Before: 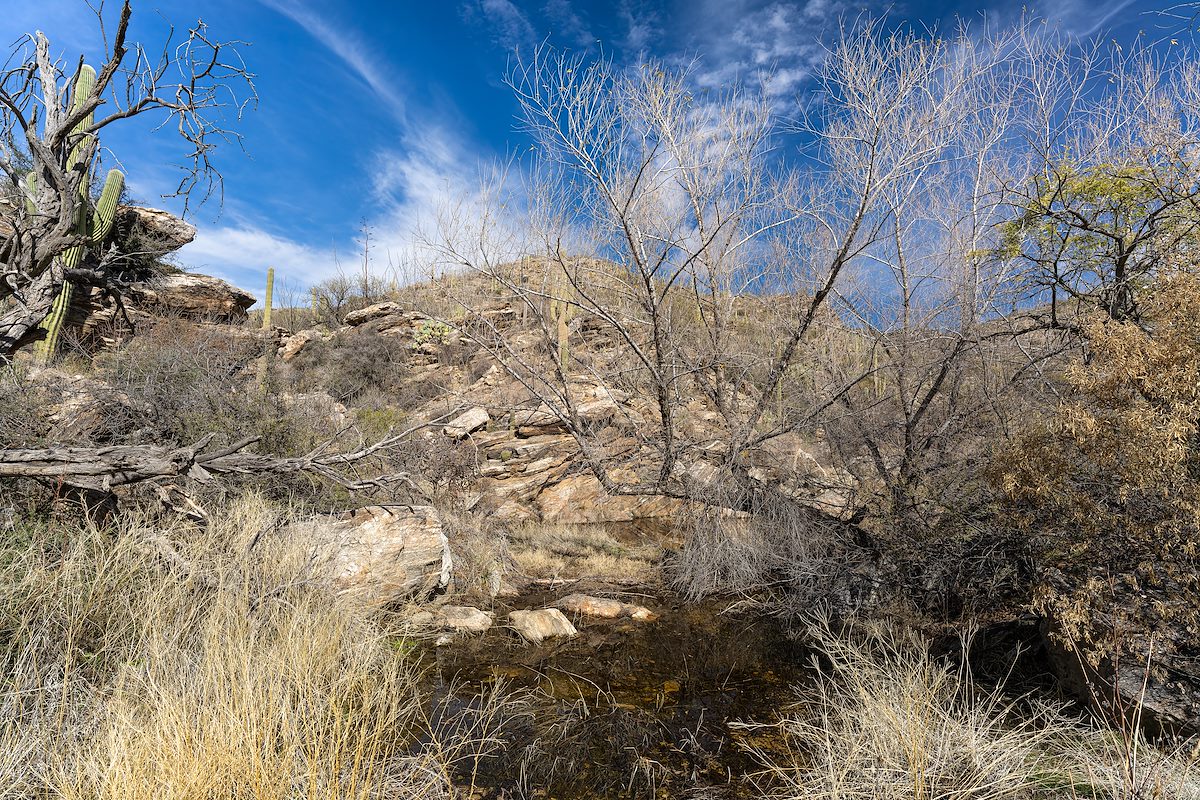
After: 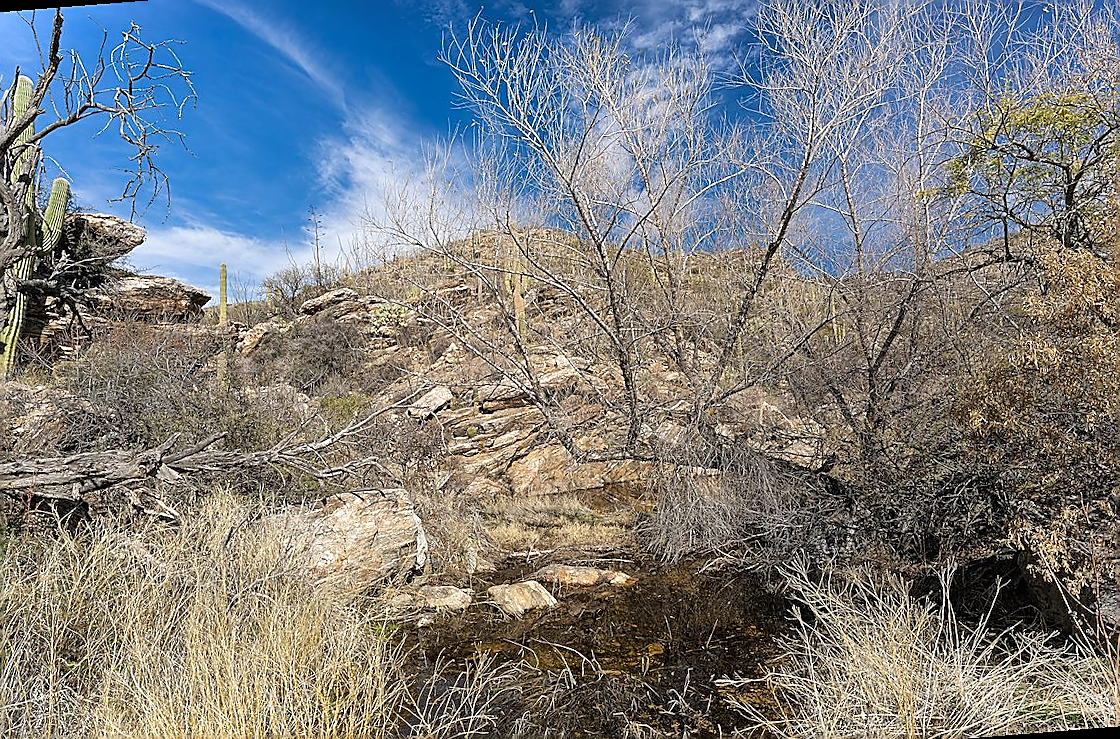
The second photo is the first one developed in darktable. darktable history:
shadows and highlights: shadows 60, soften with gaussian
rotate and perspective: rotation -4.57°, crop left 0.054, crop right 0.944, crop top 0.087, crop bottom 0.914
sharpen: radius 1.4, amount 1.25, threshold 0.7
